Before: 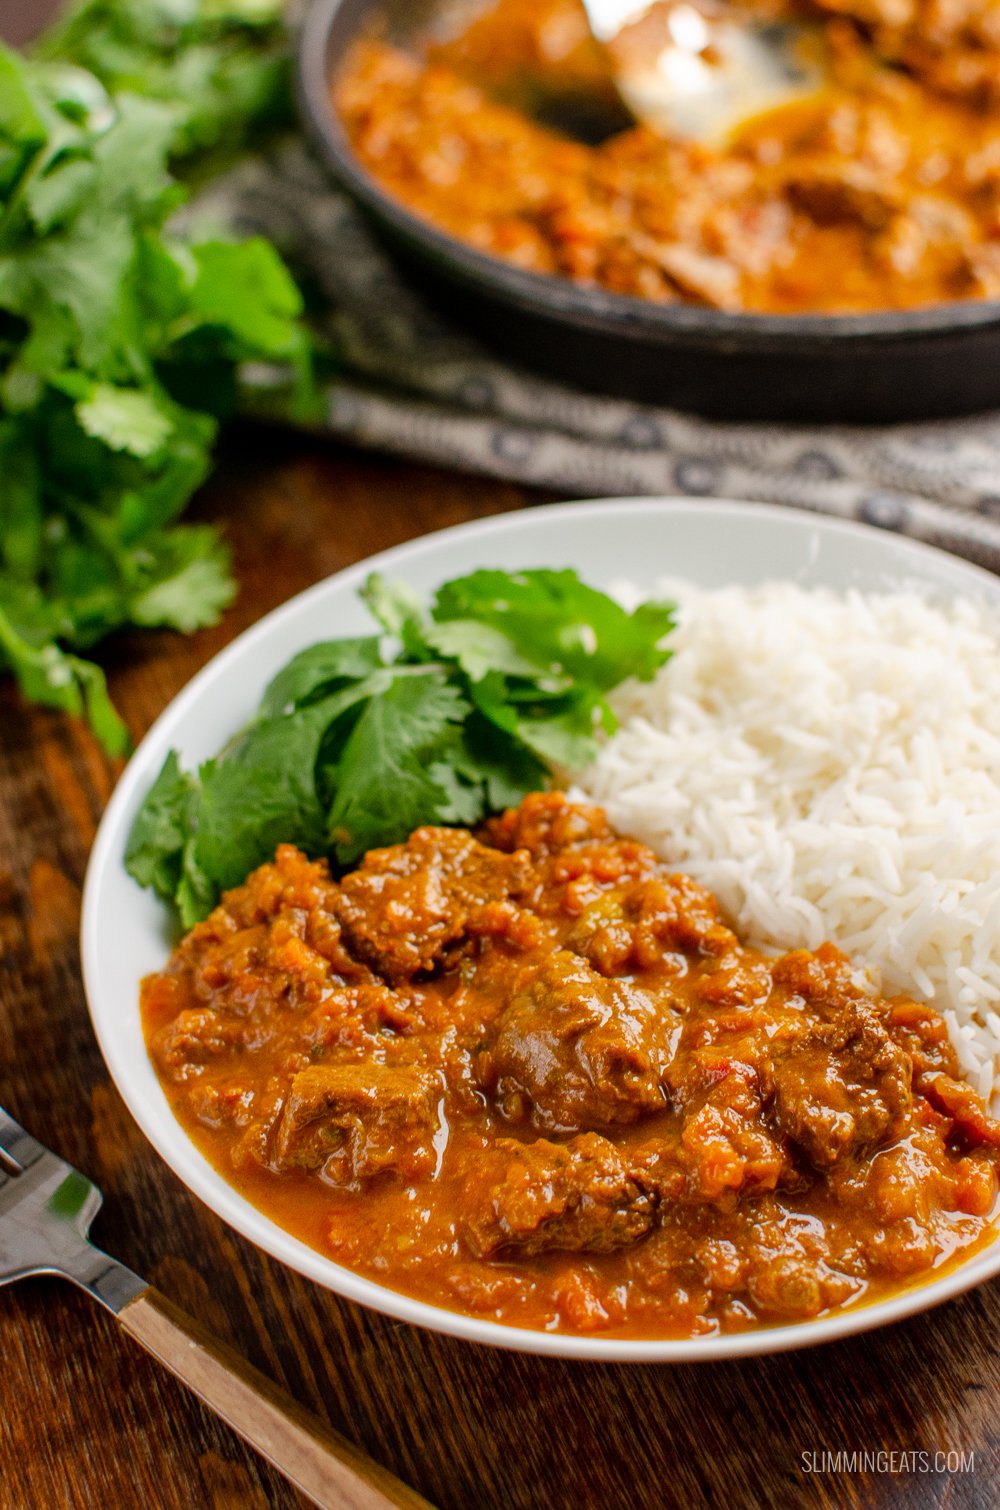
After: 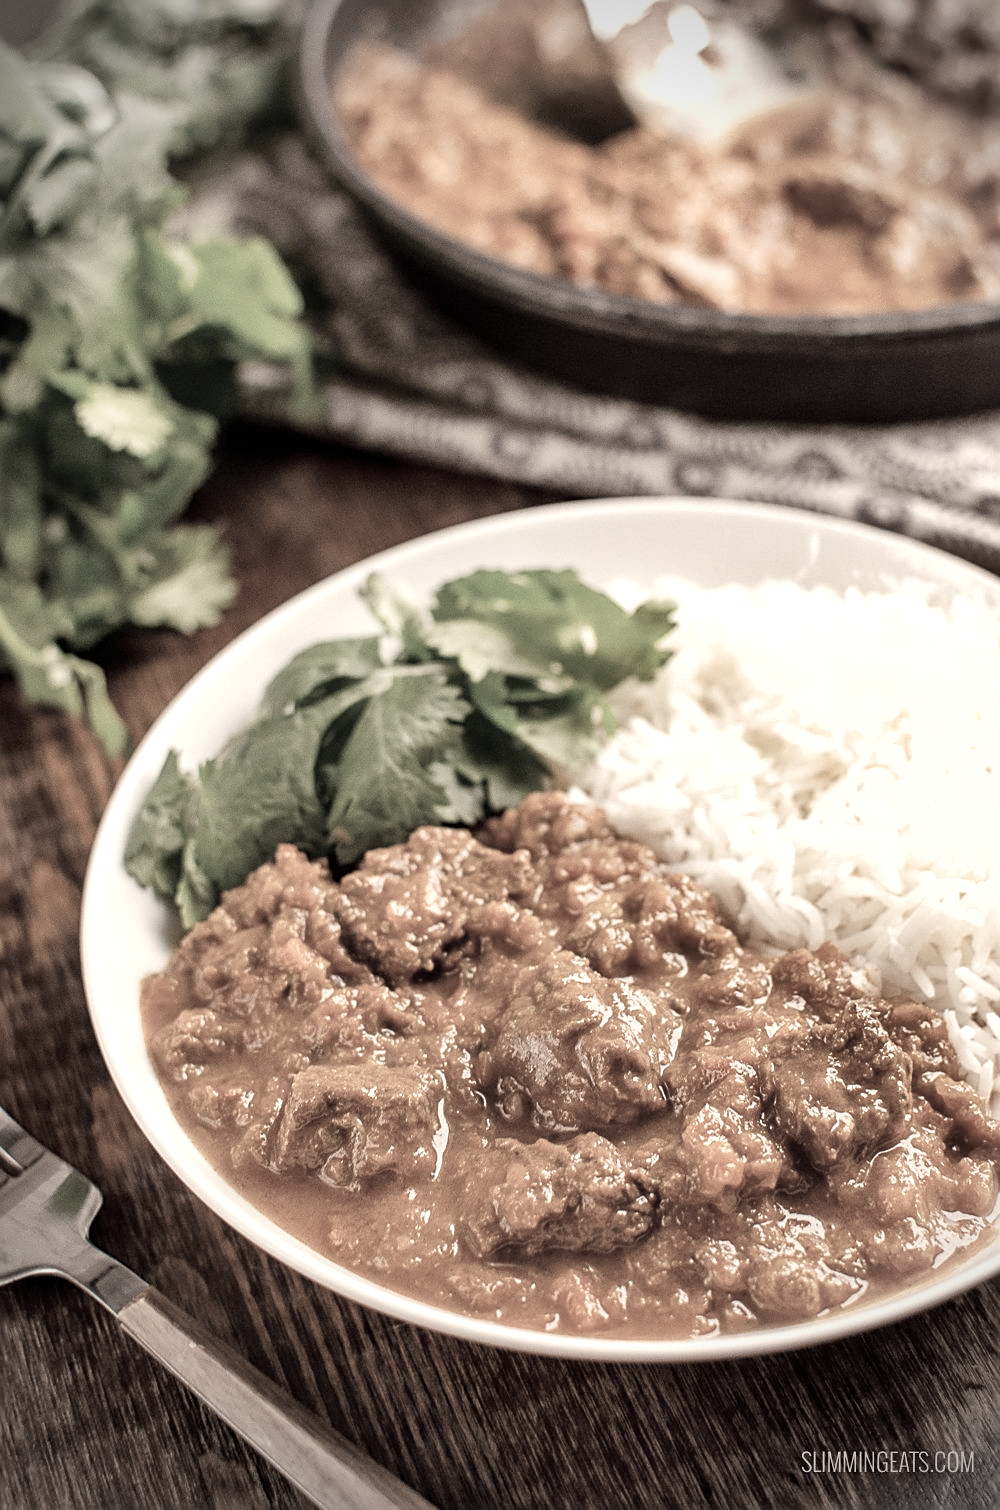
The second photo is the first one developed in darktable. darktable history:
shadows and highlights: soften with gaussian
white balance: red 1.138, green 0.996, blue 0.812
vignetting: fall-off radius 31.48%, brightness -0.472
sharpen: on, module defaults
rgb levels: mode RGB, independent channels, levels [[0, 0.474, 1], [0, 0.5, 1], [0, 0.5, 1]]
velvia: on, module defaults
exposure: exposure 0.426 EV, compensate highlight preservation false
color correction: saturation 0.2
